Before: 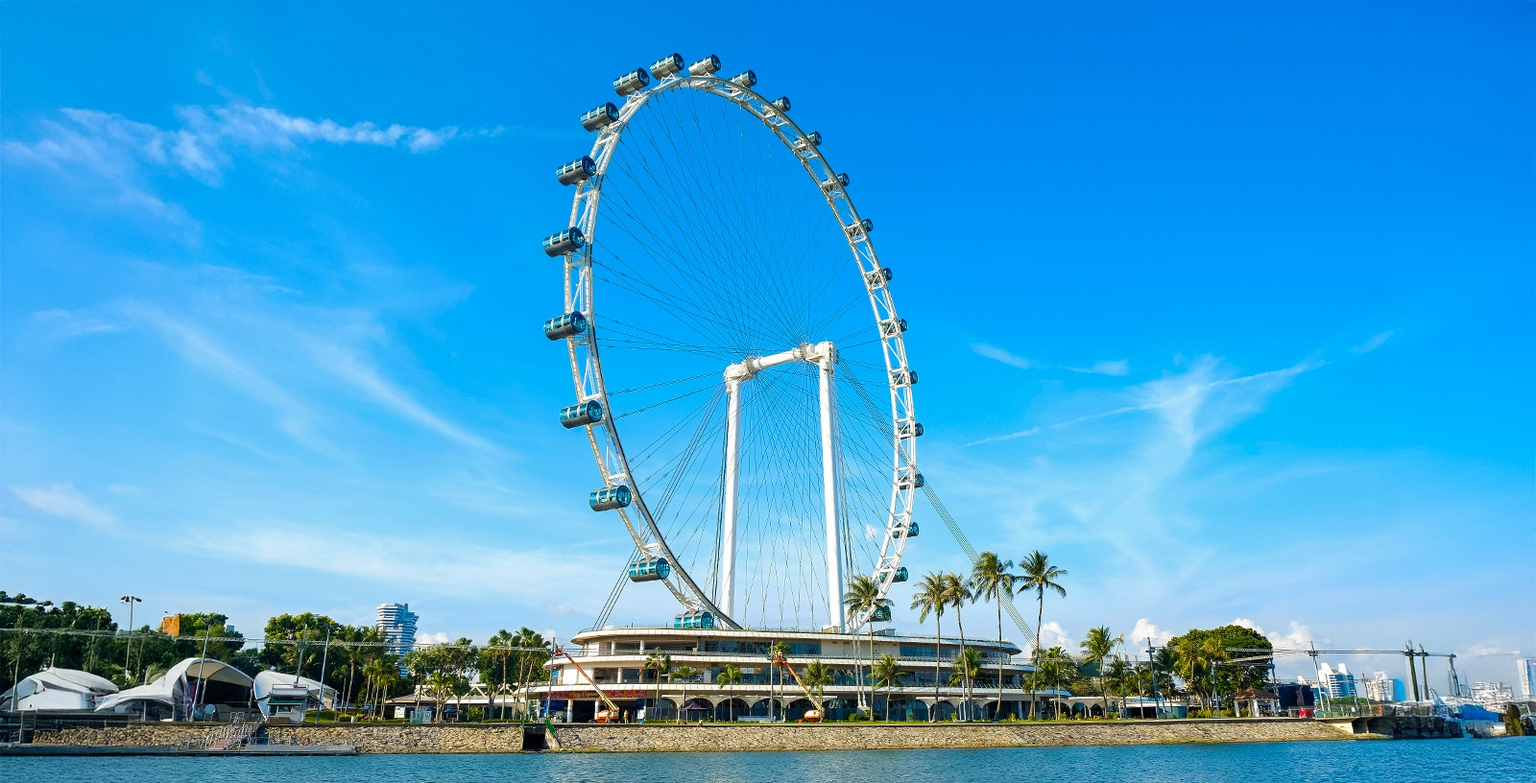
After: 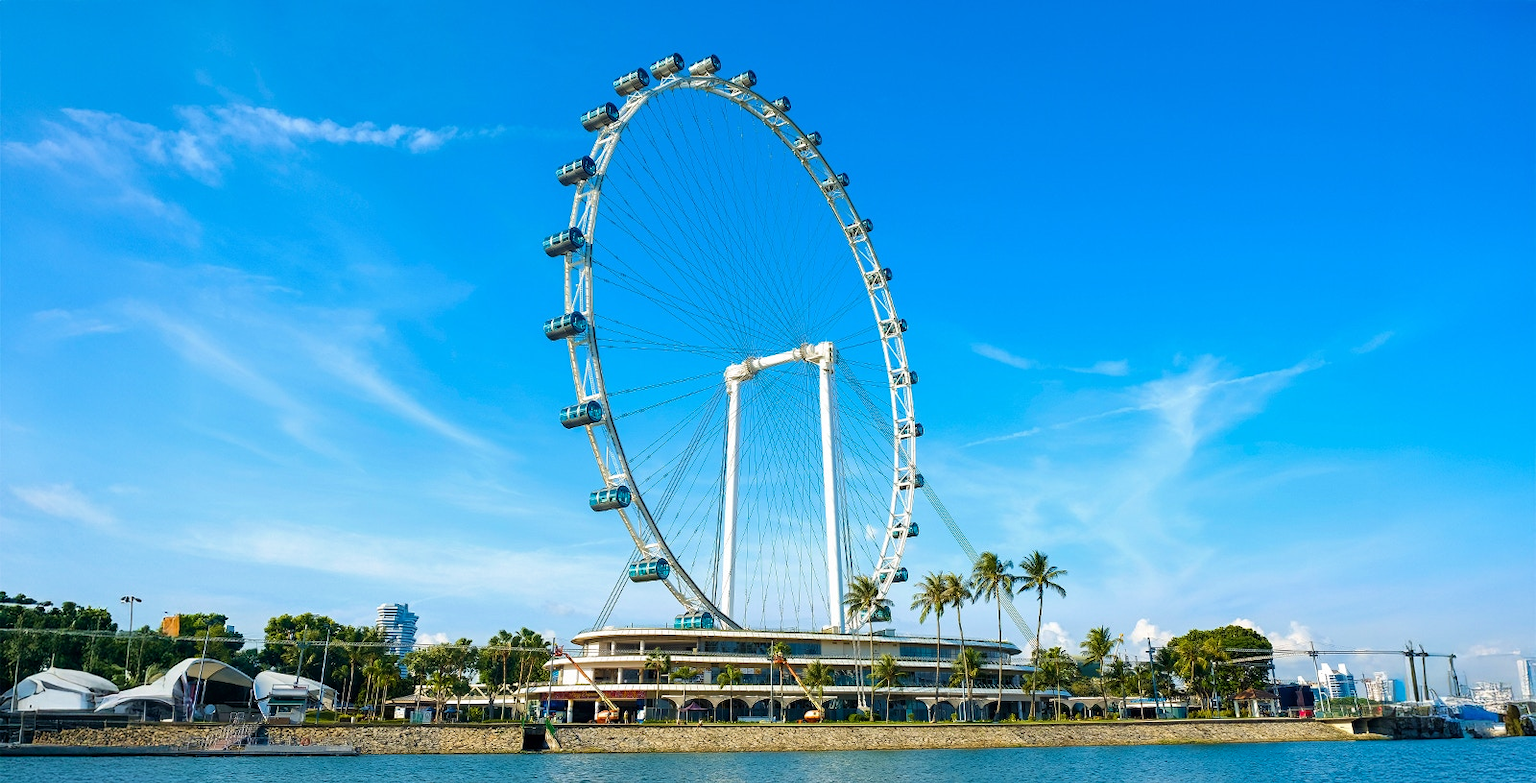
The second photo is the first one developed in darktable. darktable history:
velvia: strength 21.84%
